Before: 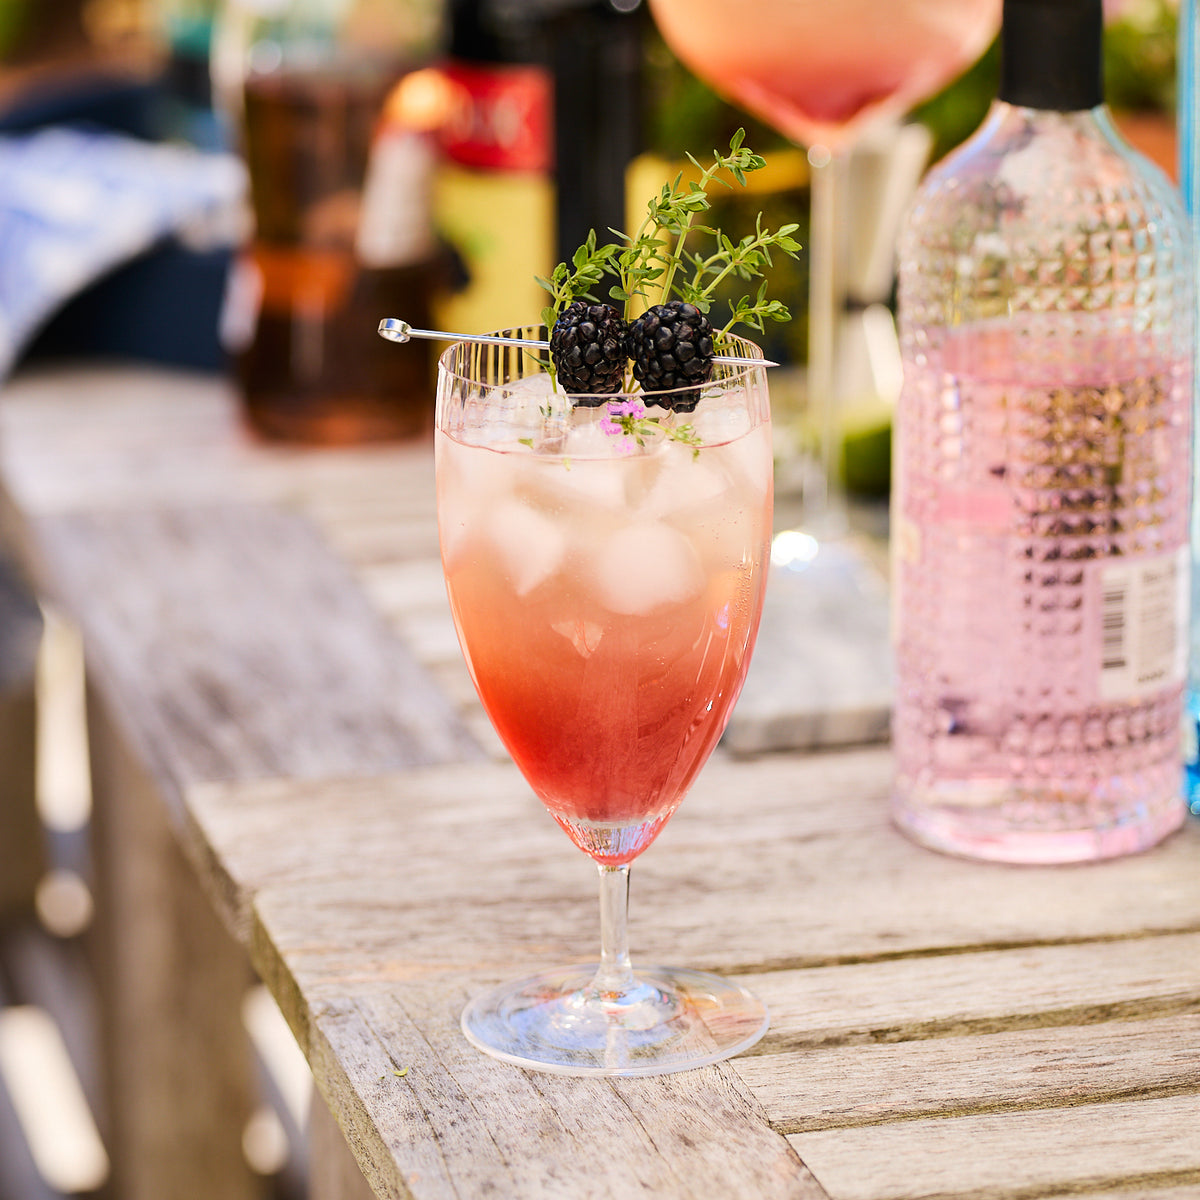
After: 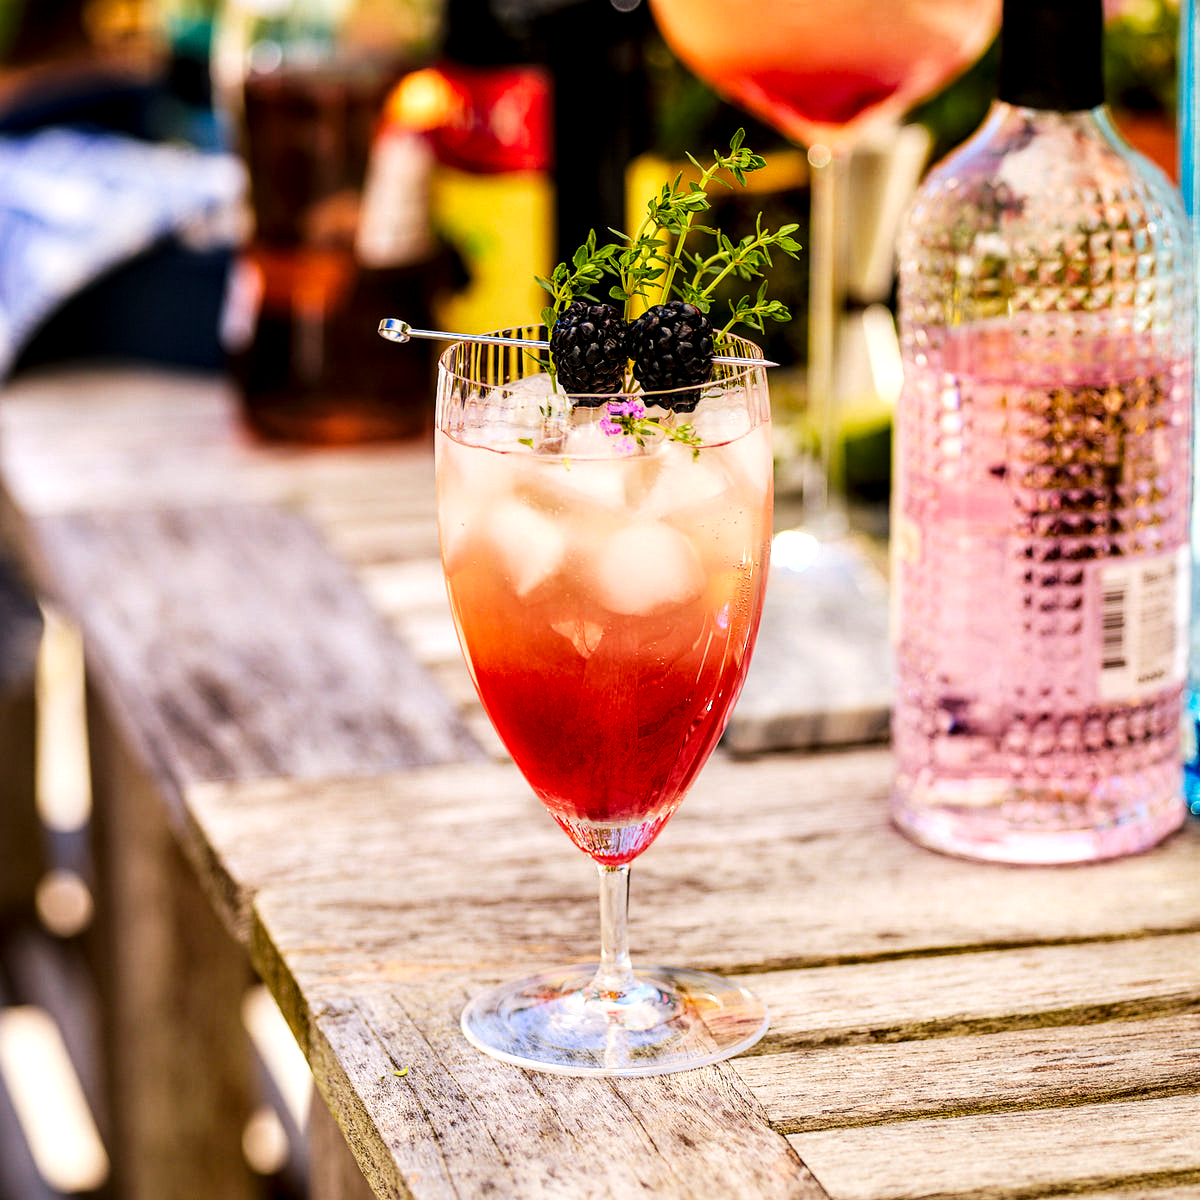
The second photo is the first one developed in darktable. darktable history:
tone curve: curves: ch0 [(0, 0) (0.003, 0.004) (0.011, 0.009) (0.025, 0.017) (0.044, 0.029) (0.069, 0.04) (0.1, 0.051) (0.136, 0.07) (0.177, 0.095) (0.224, 0.131) (0.277, 0.179) (0.335, 0.237) (0.399, 0.302) (0.468, 0.386) (0.543, 0.471) (0.623, 0.576) (0.709, 0.699) (0.801, 0.817) (0.898, 0.917) (1, 1)], preserve colors none
color balance rgb: perceptual saturation grading › global saturation 10%, global vibrance 20%
local contrast: highlights 60%, shadows 60%, detail 160%
